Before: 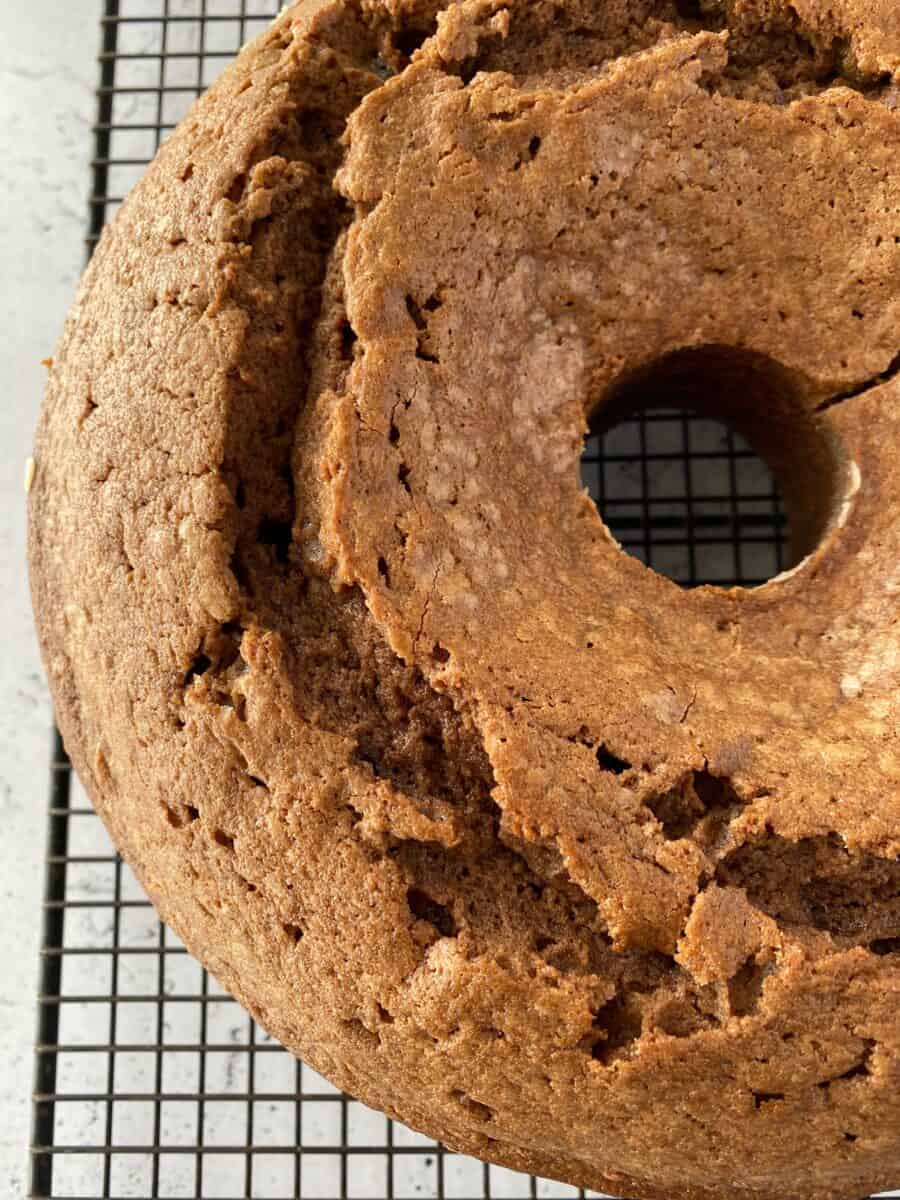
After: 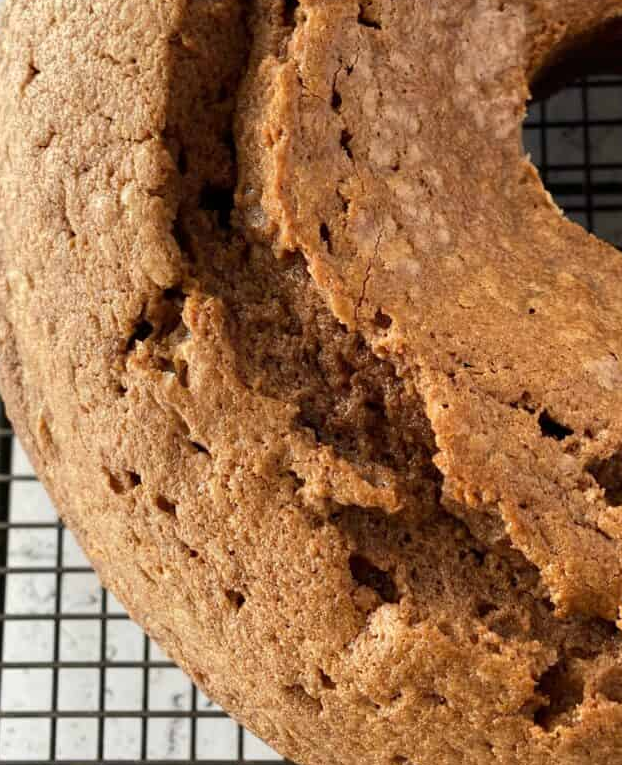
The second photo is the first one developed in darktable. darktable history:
crop: left 6.532%, top 27.839%, right 24.334%, bottom 8.4%
